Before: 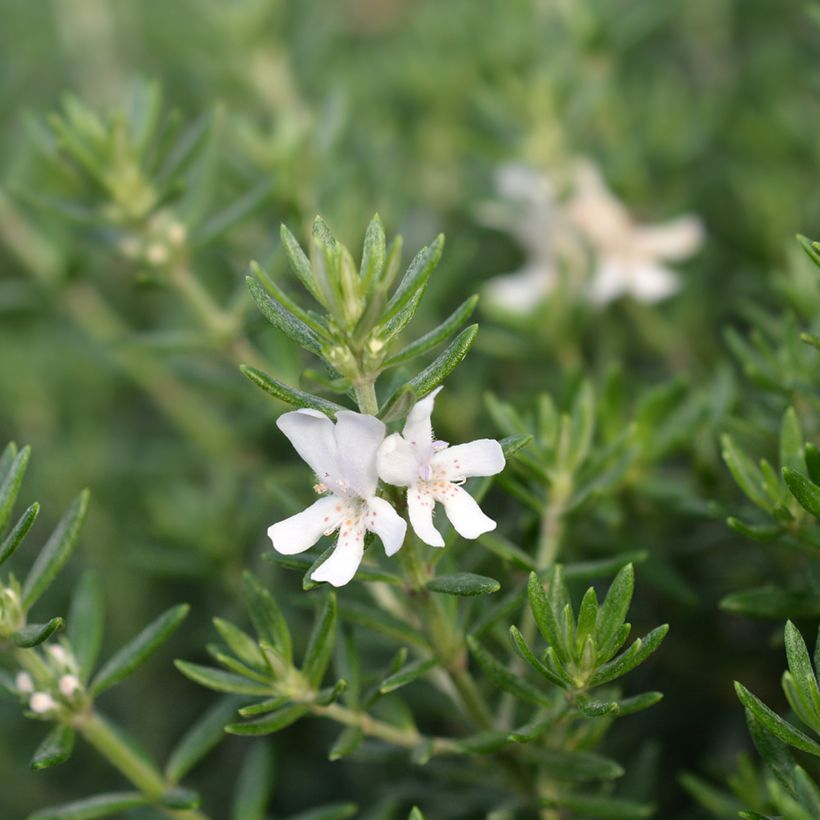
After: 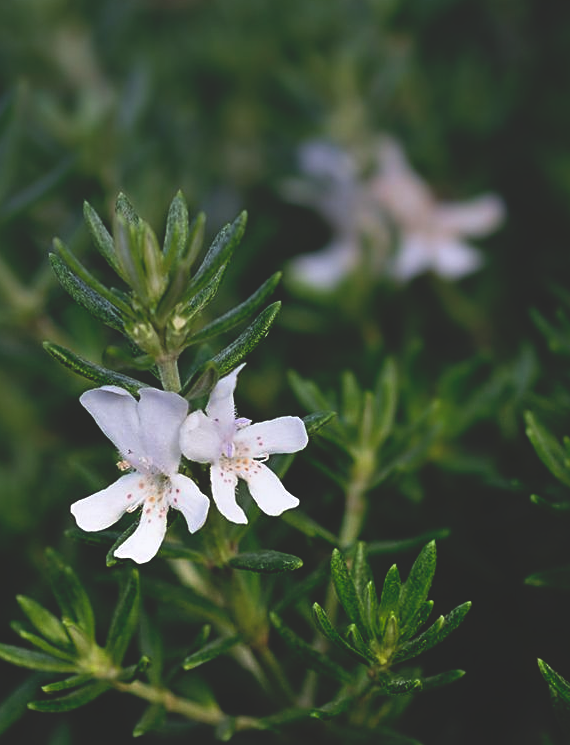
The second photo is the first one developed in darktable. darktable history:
sharpen: on, module defaults
base curve: curves: ch0 [(0, 0.02) (0.083, 0.036) (1, 1)], preserve colors none
graduated density: hue 238.83°, saturation 50%
crop and rotate: left 24.034%, top 2.838%, right 6.406%, bottom 6.299%
